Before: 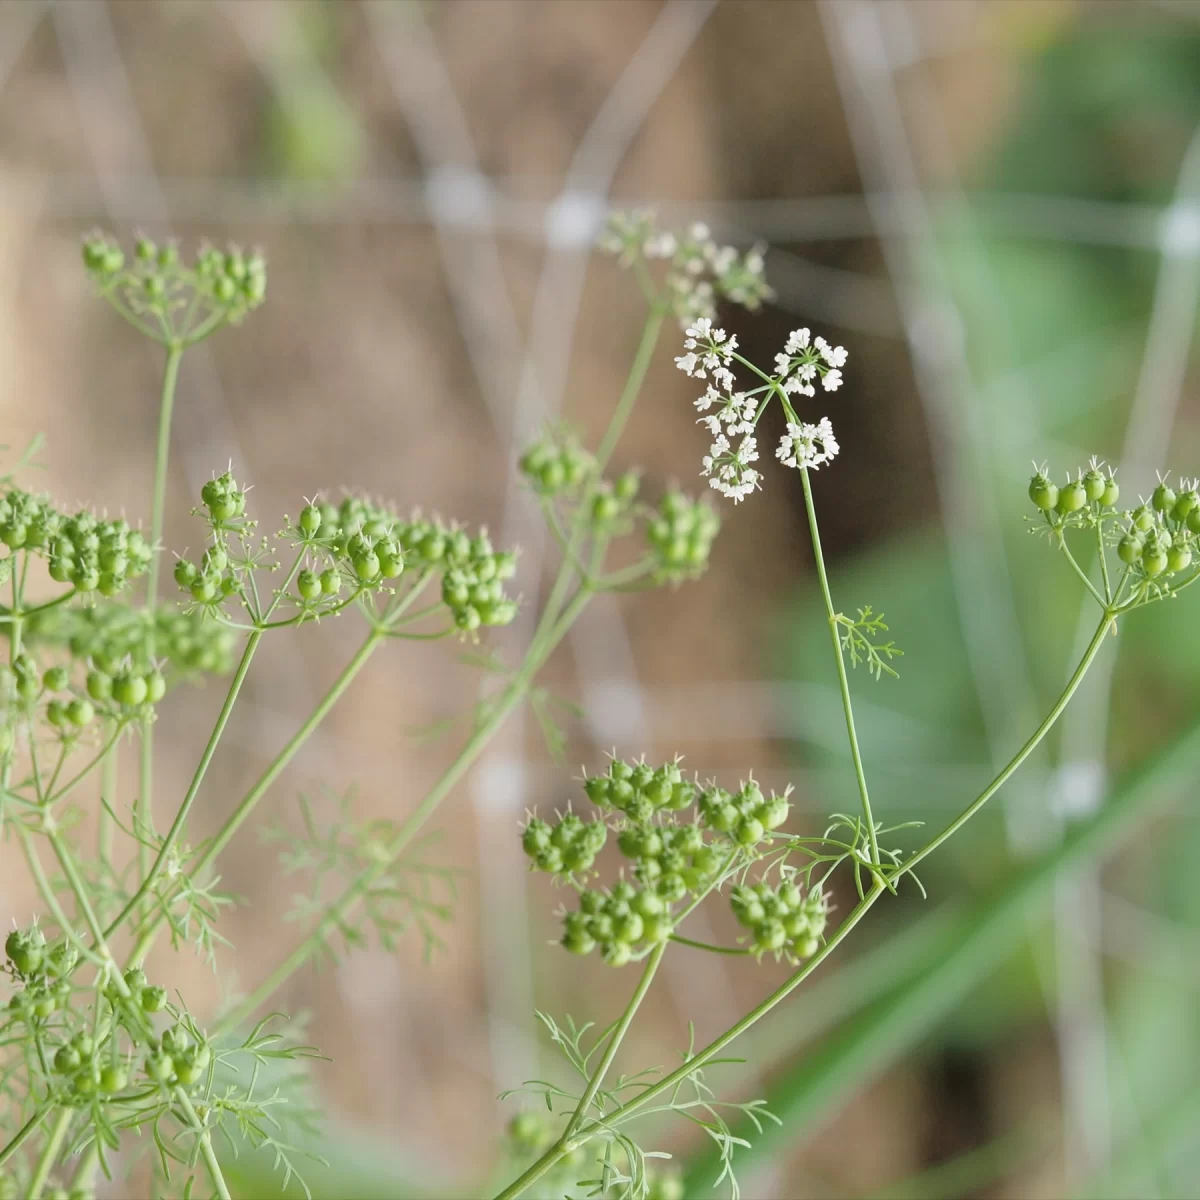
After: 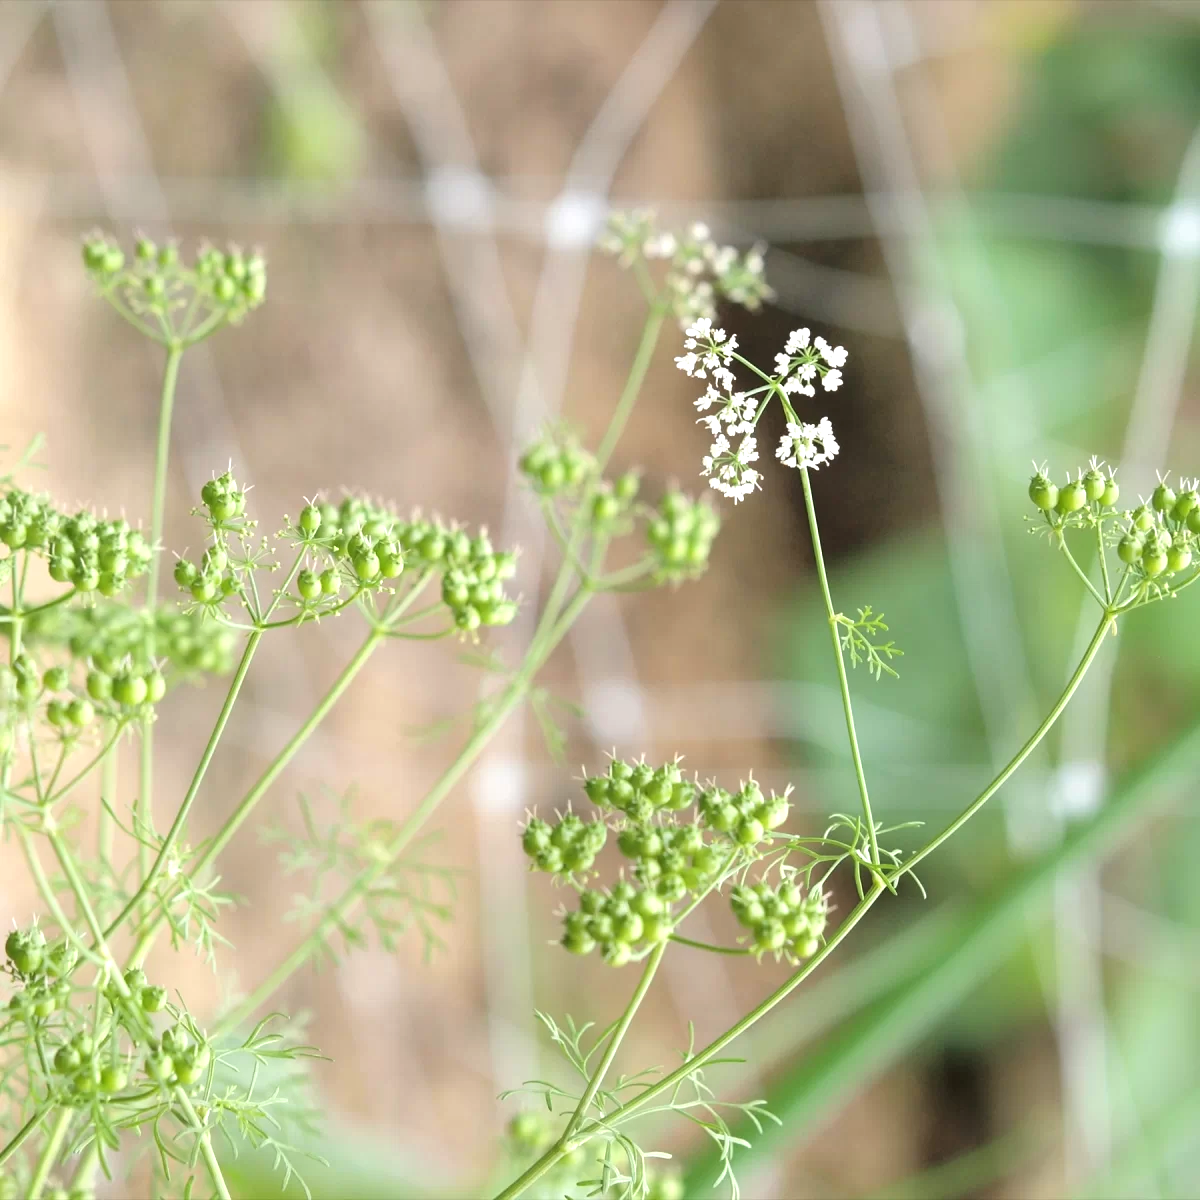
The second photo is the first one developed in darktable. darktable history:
tone equalizer: -8 EV -0.42 EV, -7 EV -0.421 EV, -6 EV -0.364 EV, -5 EV -0.257 EV, -3 EV 0.193 EV, -2 EV 0.323 EV, -1 EV 0.393 EV, +0 EV 0.427 EV
exposure: exposure 0.198 EV, compensate highlight preservation false
